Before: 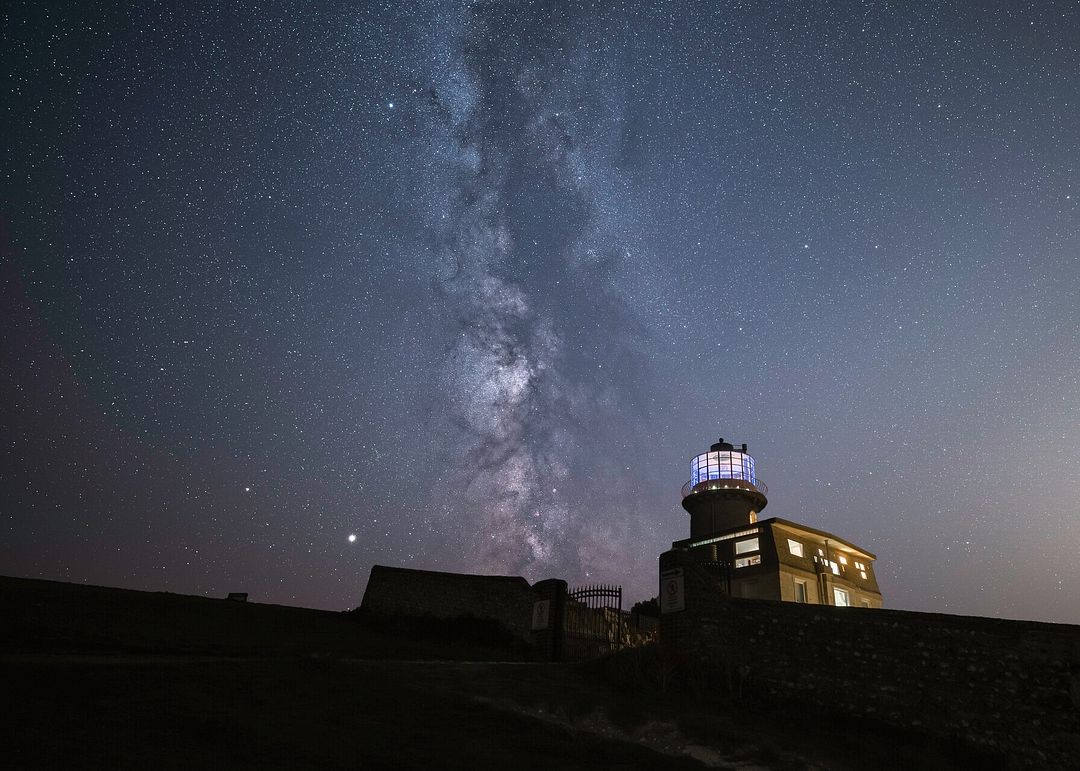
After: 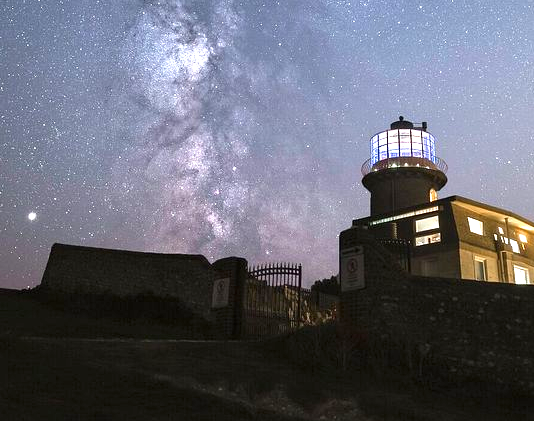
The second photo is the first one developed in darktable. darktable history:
exposure: black level correction 0, exposure 1.2 EV, compensate highlight preservation false
crop: left 29.672%, top 41.786%, right 20.851%, bottom 3.487%
